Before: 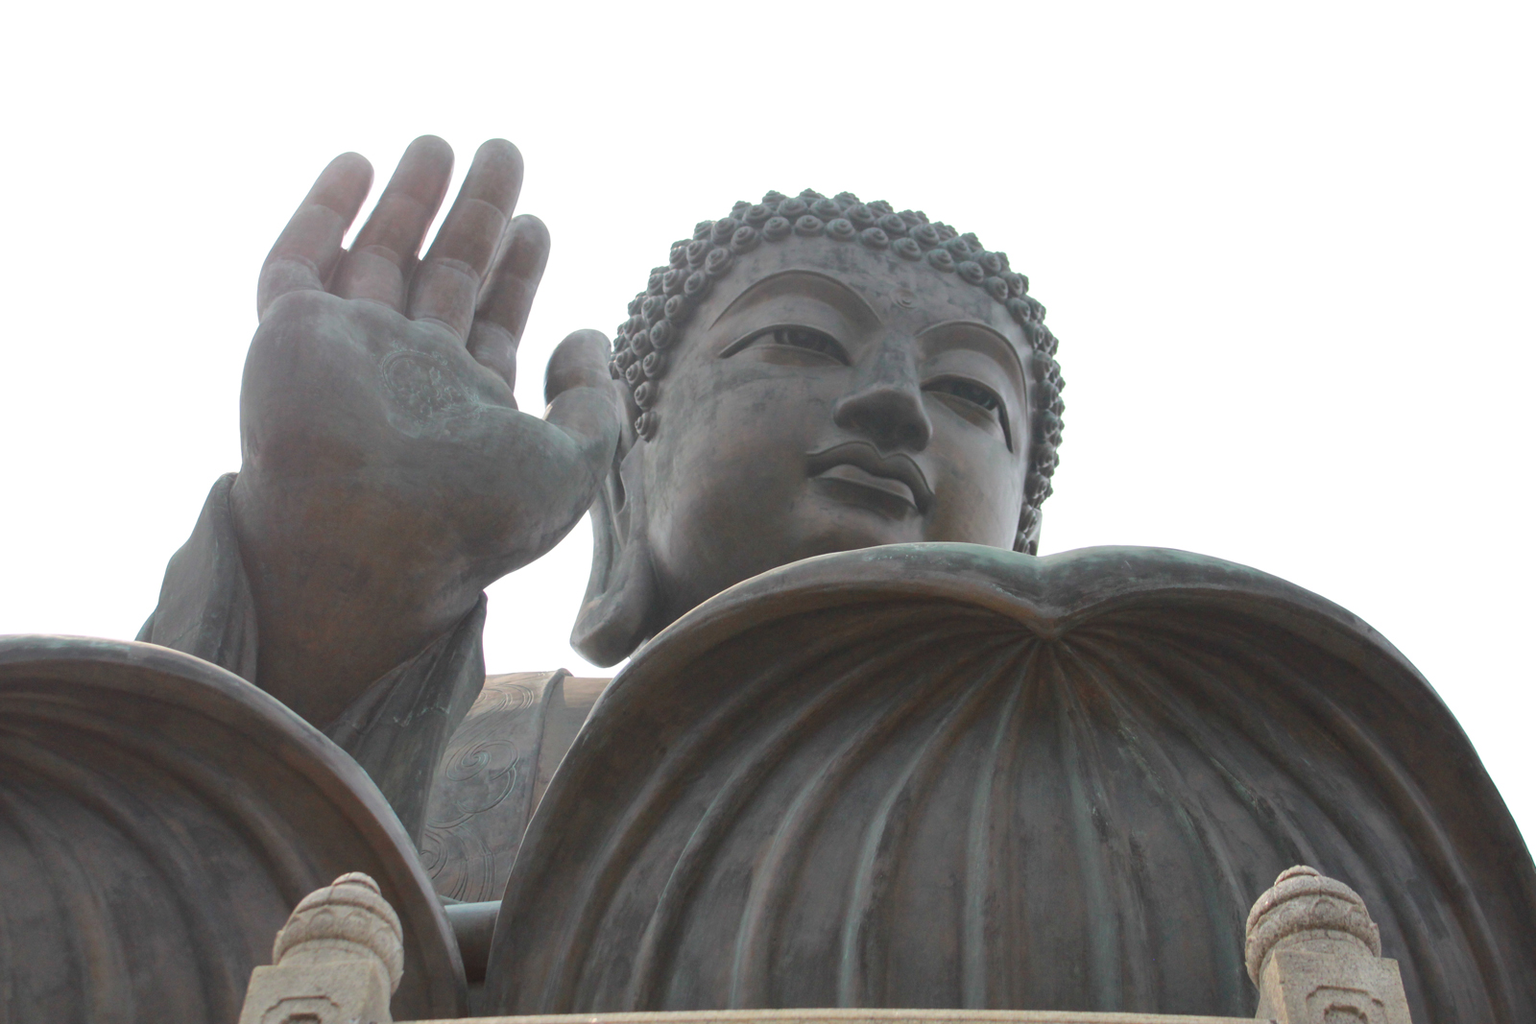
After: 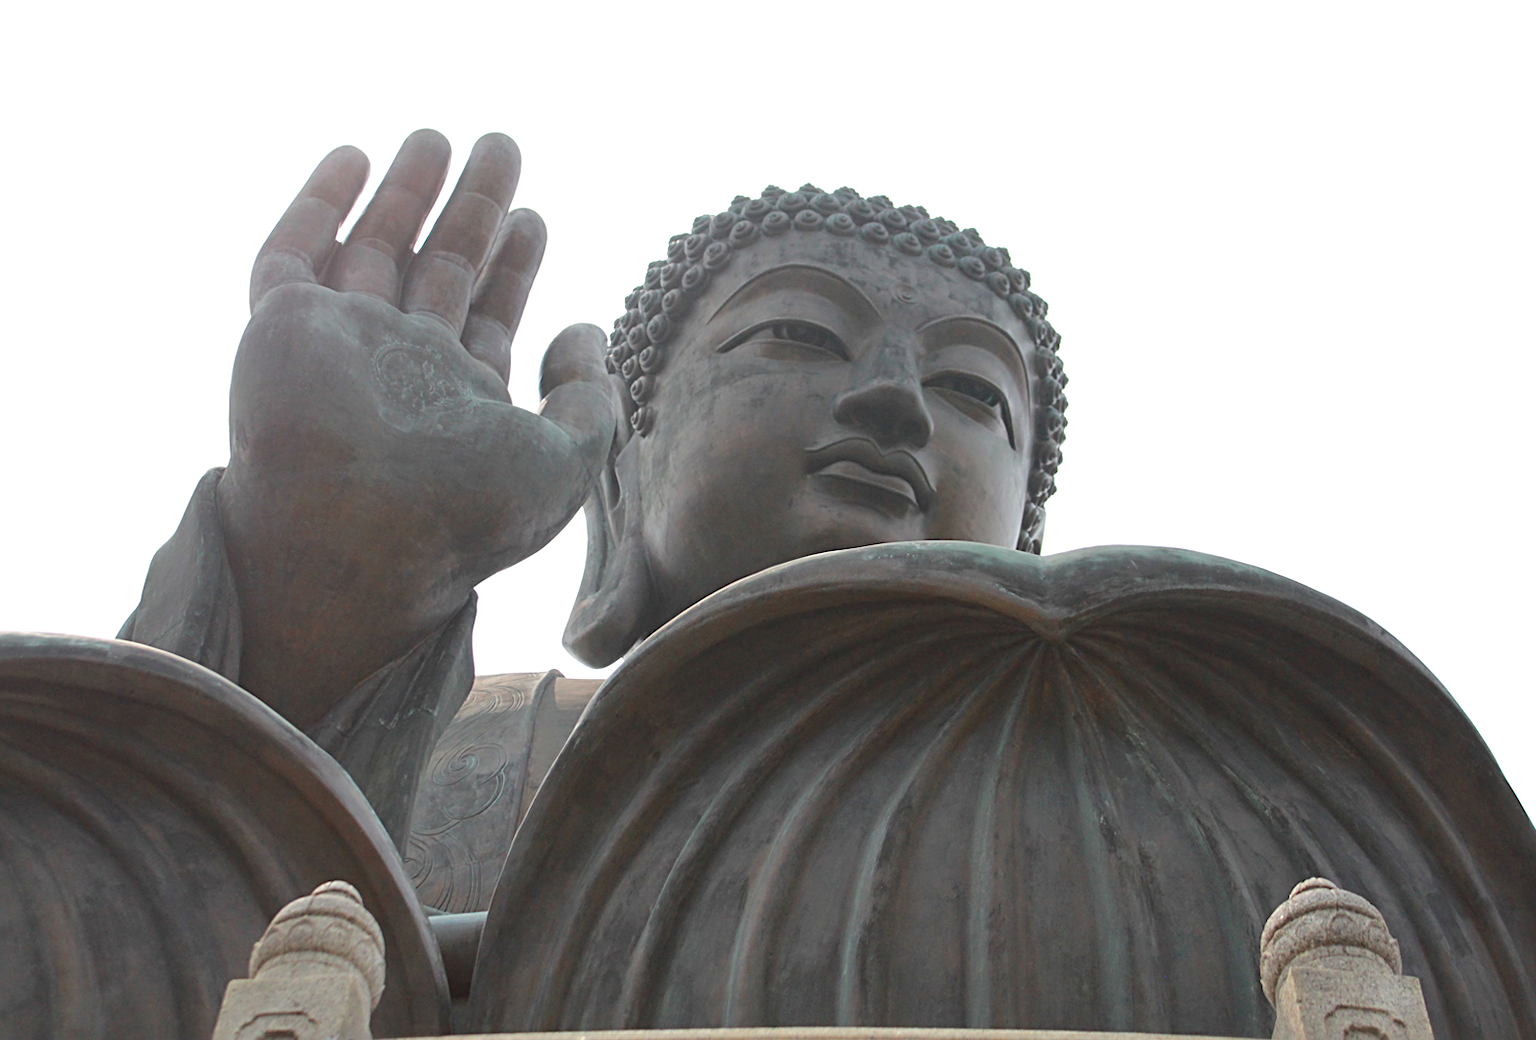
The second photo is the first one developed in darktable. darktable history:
rotate and perspective: rotation 0.226°, lens shift (vertical) -0.042, crop left 0.023, crop right 0.982, crop top 0.006, crop bottom 0.994
sharpen: radius 2.767
